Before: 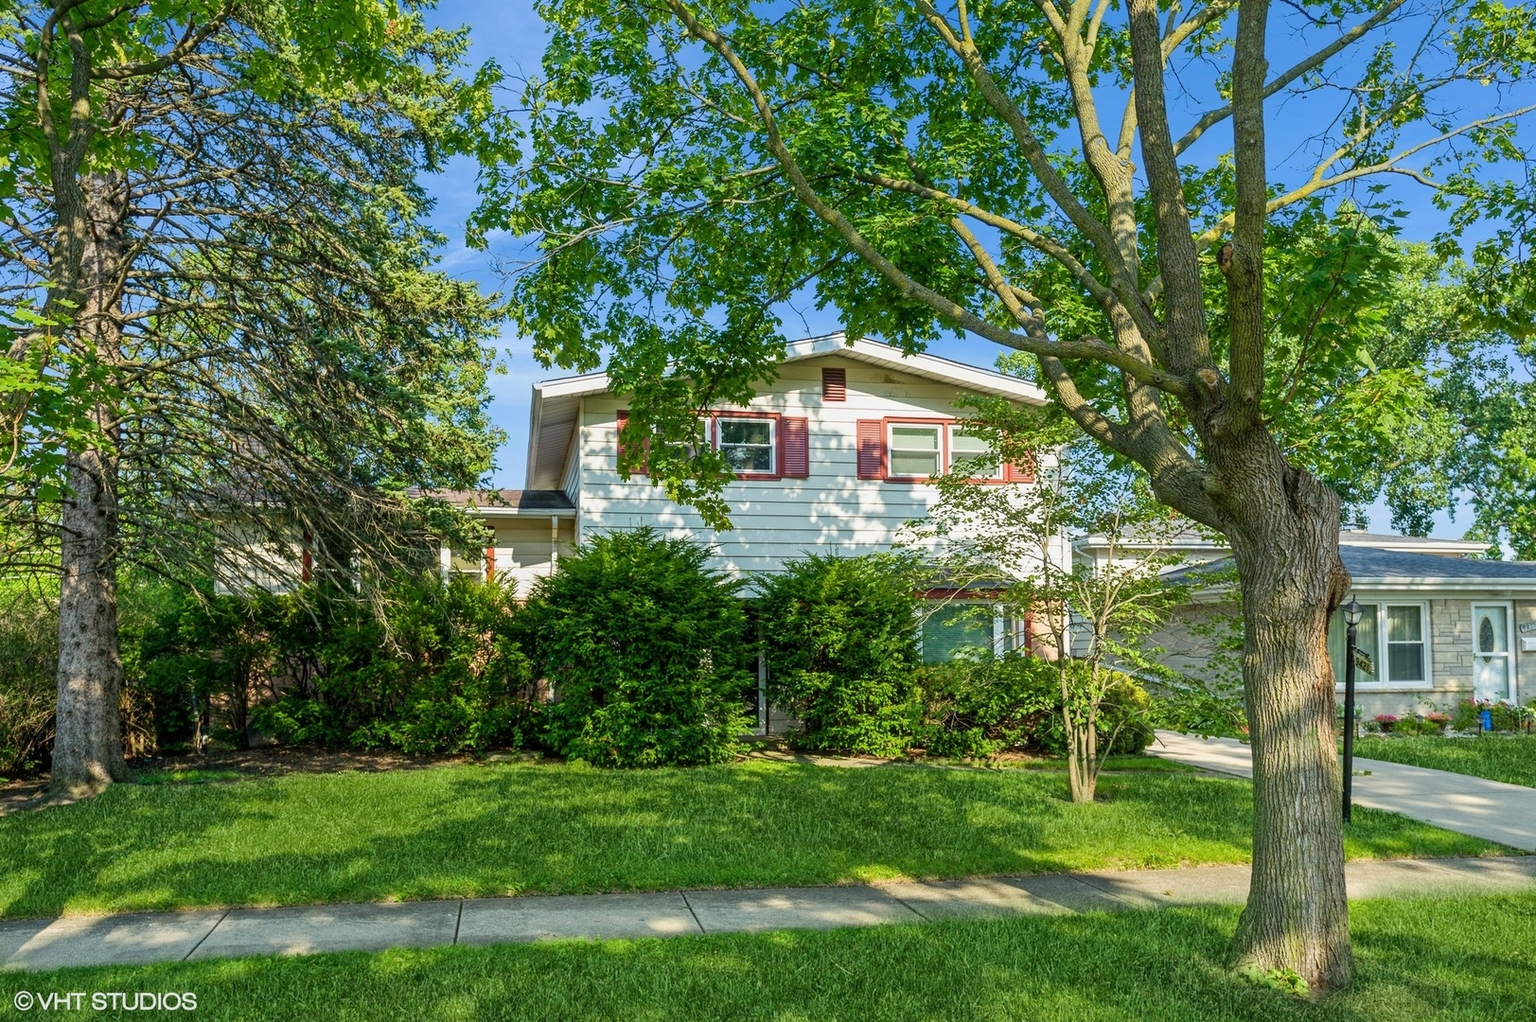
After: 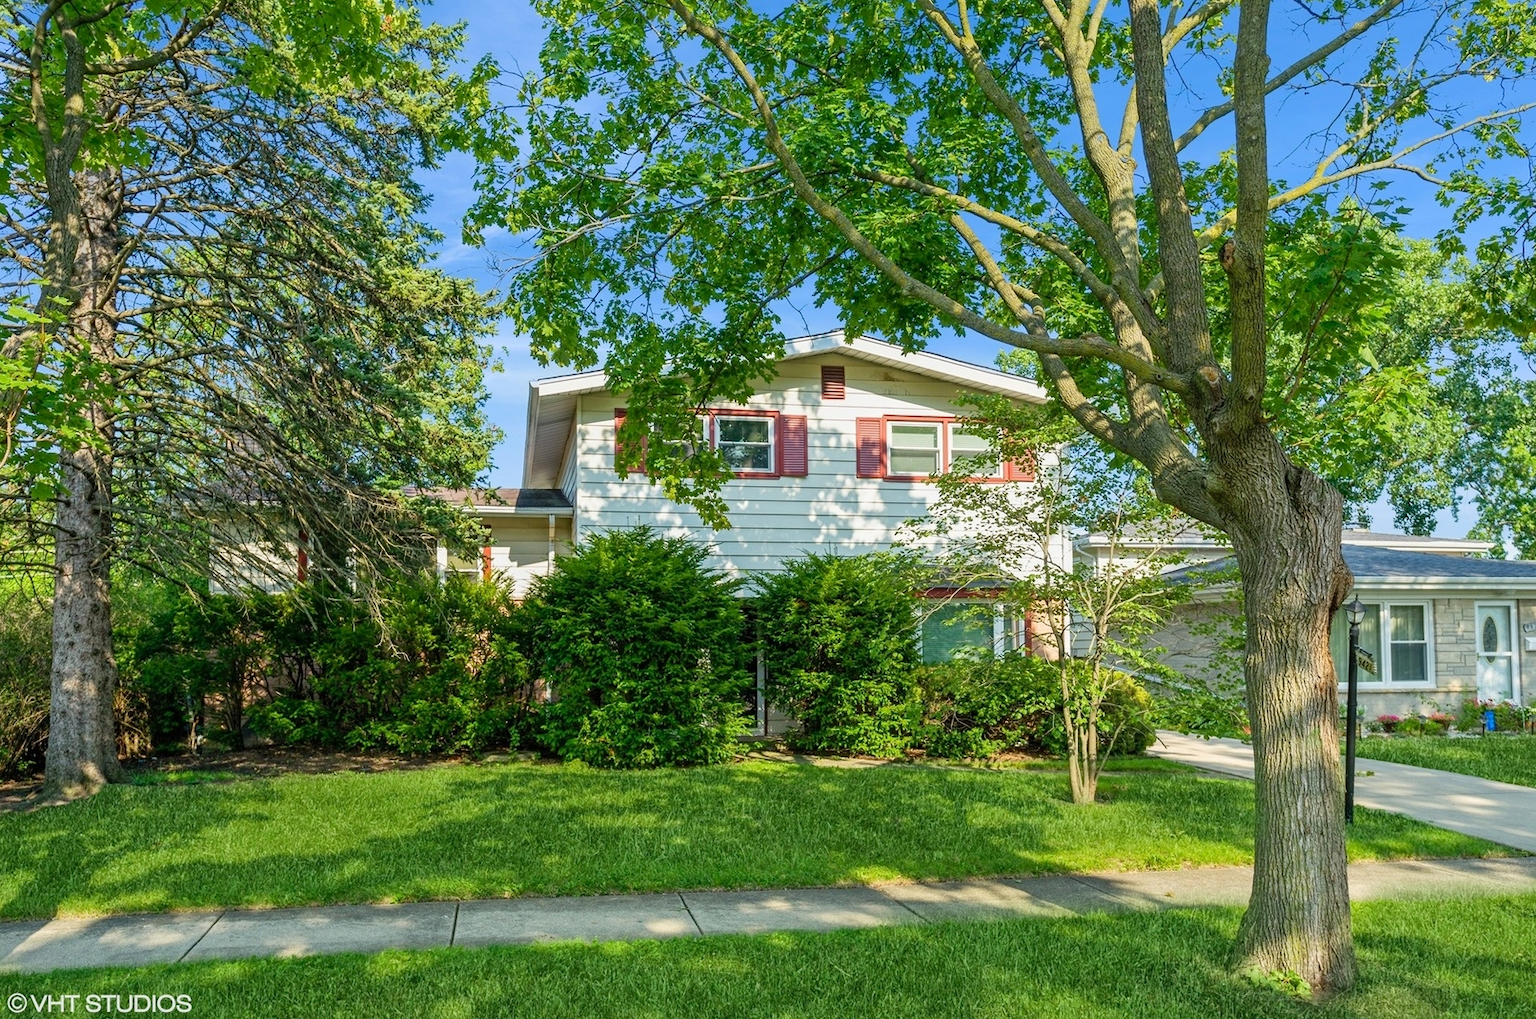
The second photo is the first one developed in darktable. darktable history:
levels: levels [0, 0.478, 1]
crop: left 0.434%, top 0.485%, right 0.244%, bottom 0.386%
